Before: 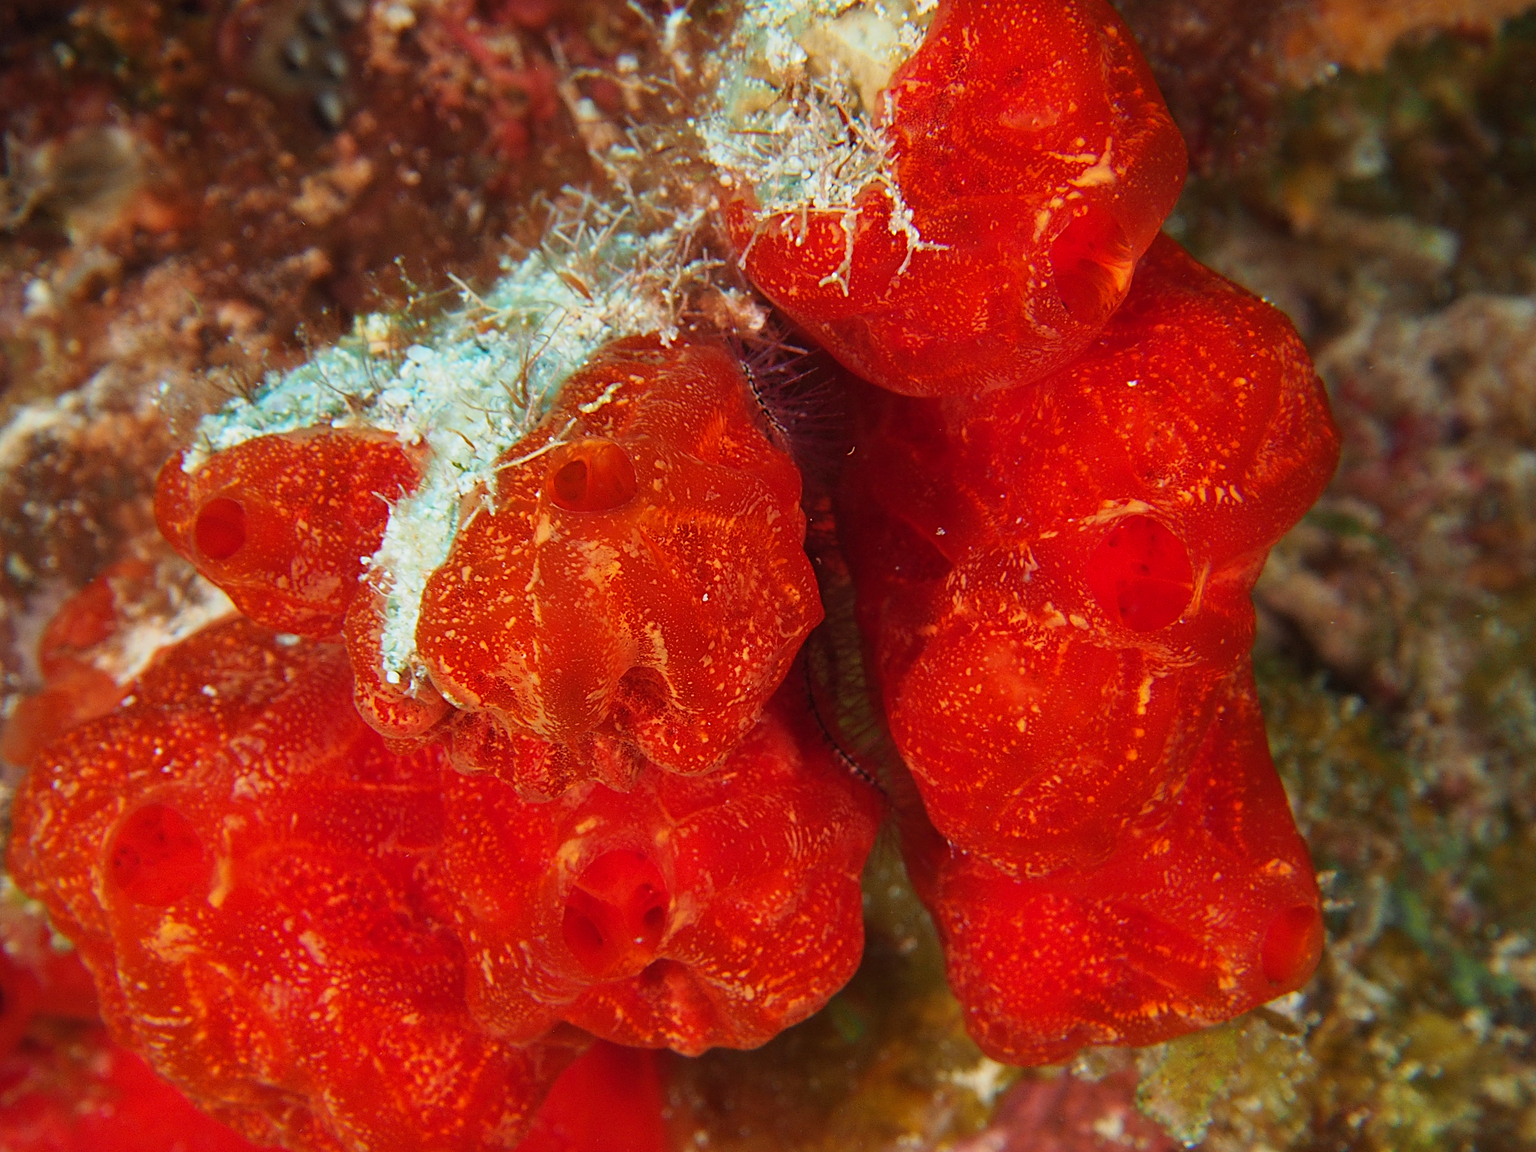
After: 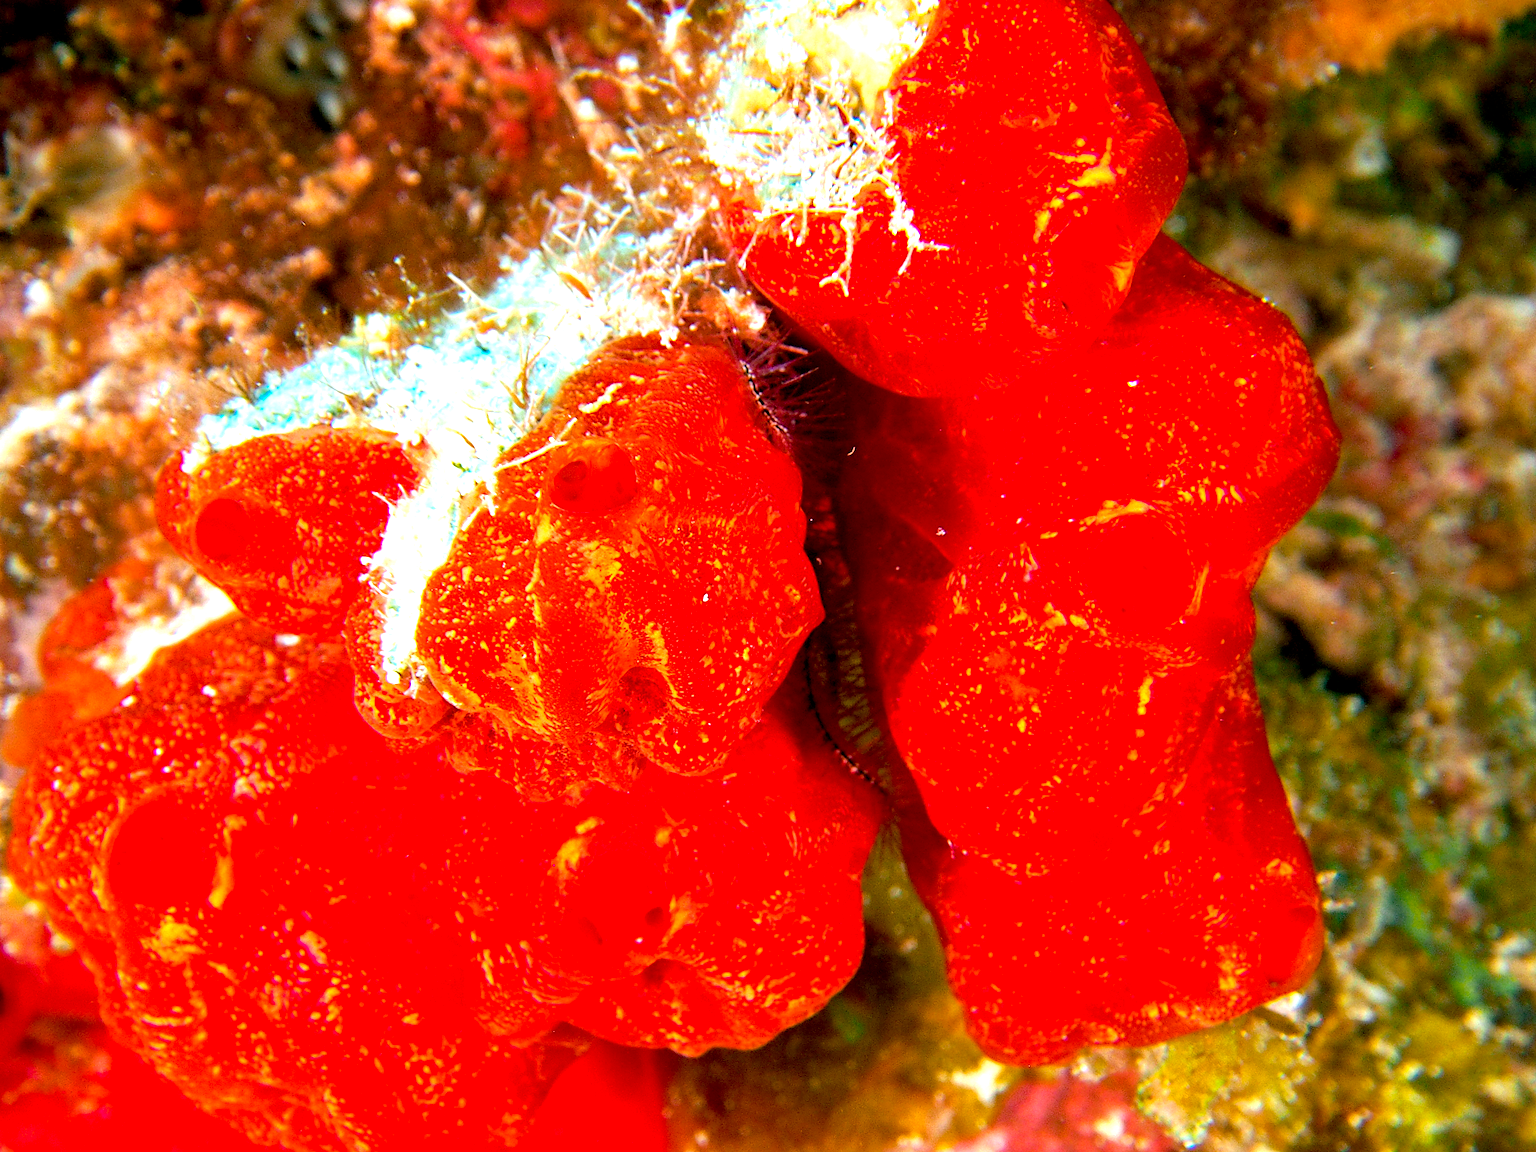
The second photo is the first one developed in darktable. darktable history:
tone equalizer: -8 EV -0.393 EV, -7 EV -0.37 EV, -6 EV -0.314 EV, -5 EV -0.222 EV, -3 EV 0.241 EV, -2 EV 0.347 EV, -1 EV 0.413 EV, +0 EV 0.389 EV
exposure: black level correction 0.01, exposure 1 EV, compensate highlight preservation false
color calibration: output R [1.003, 0.027, -0.041, 0], output G [-0.018, 1.043, -0.038, 0], output B [0.071, -0.086, 1.017, 0], gray › normalize channels true, illuminant as shot in camera, x 0.358, y 0.373, temperature 4628.91 K, gamut compression 0.017
color balance rgb: shadows lift › chroma 11.43%, shadows lift › hue 131.96°, global offset › luminance -0.326%, global offset › chroma 0.106%, global offset › hue 162.71°, perceptual saturation grading › global saturation 19.907%, global vibrance 14.938%
